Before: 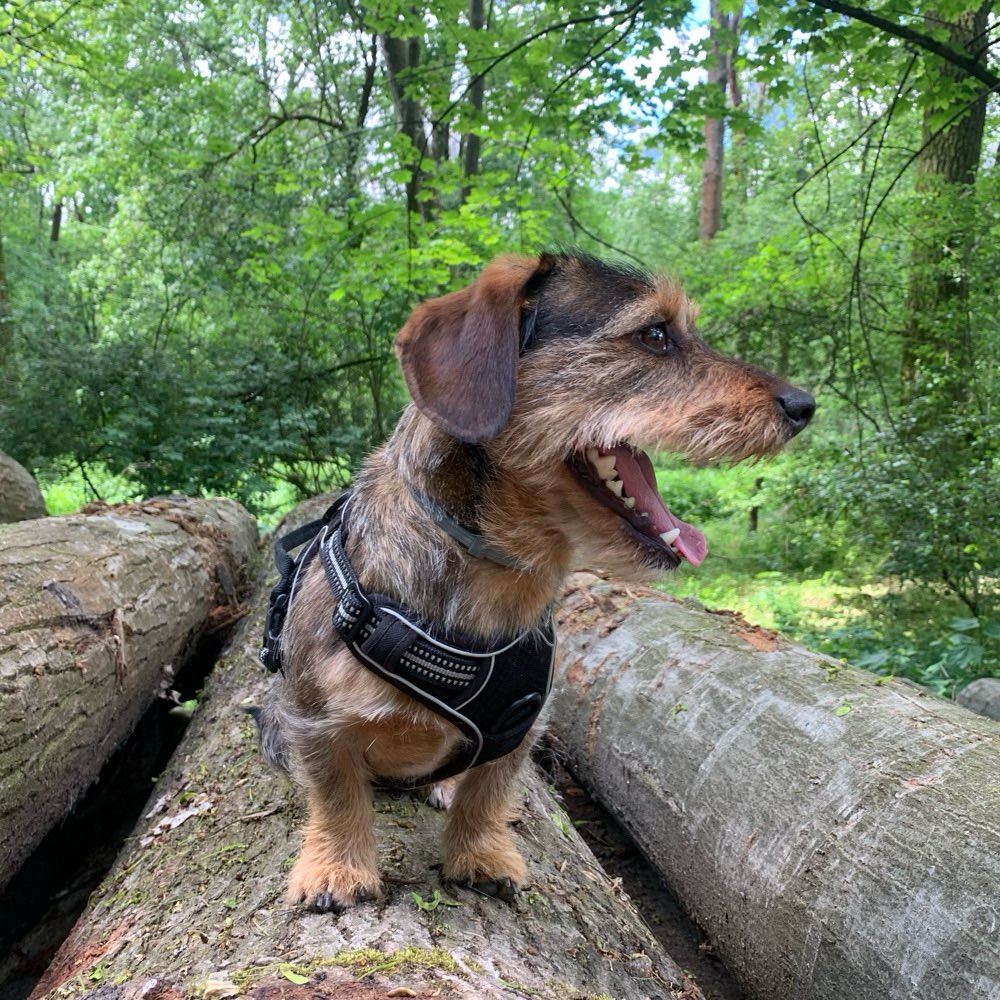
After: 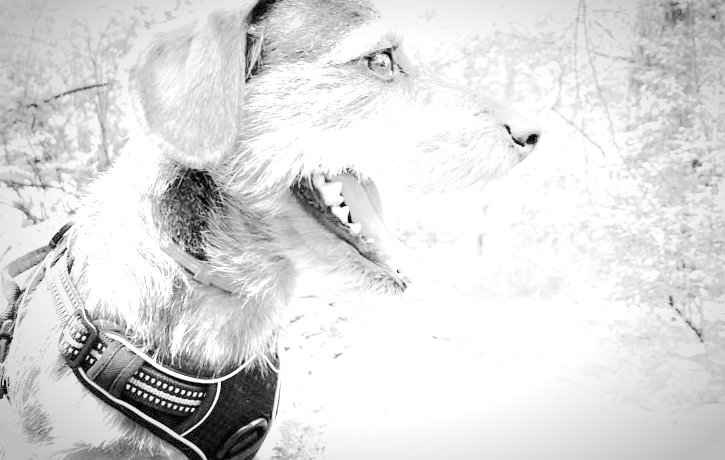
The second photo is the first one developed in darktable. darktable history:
tone equalizer: edges refinement/feathering 500, mask exposure compensation -1.57 EV, preserve details no
exposure: black level correction 0.001, exposure 2.695 EV, compensate highlight preservation false
crop and rotate: left 27.484%, top 27.444%, bottom 26.517%
shadows and highlights: highlights 70.58, soften with gaussian
vignetting: fall-off start 78.8%, saturation 0.002, width/height ratio 1.326
color calibration: output gray [0.18, 0.41, 0.41, 0], illuminant F (fluorescent), F source F9 (Cool White Deluxe 4150 K) – high CRI, x 0.374, y 0.373, temperature 4155.79 K
